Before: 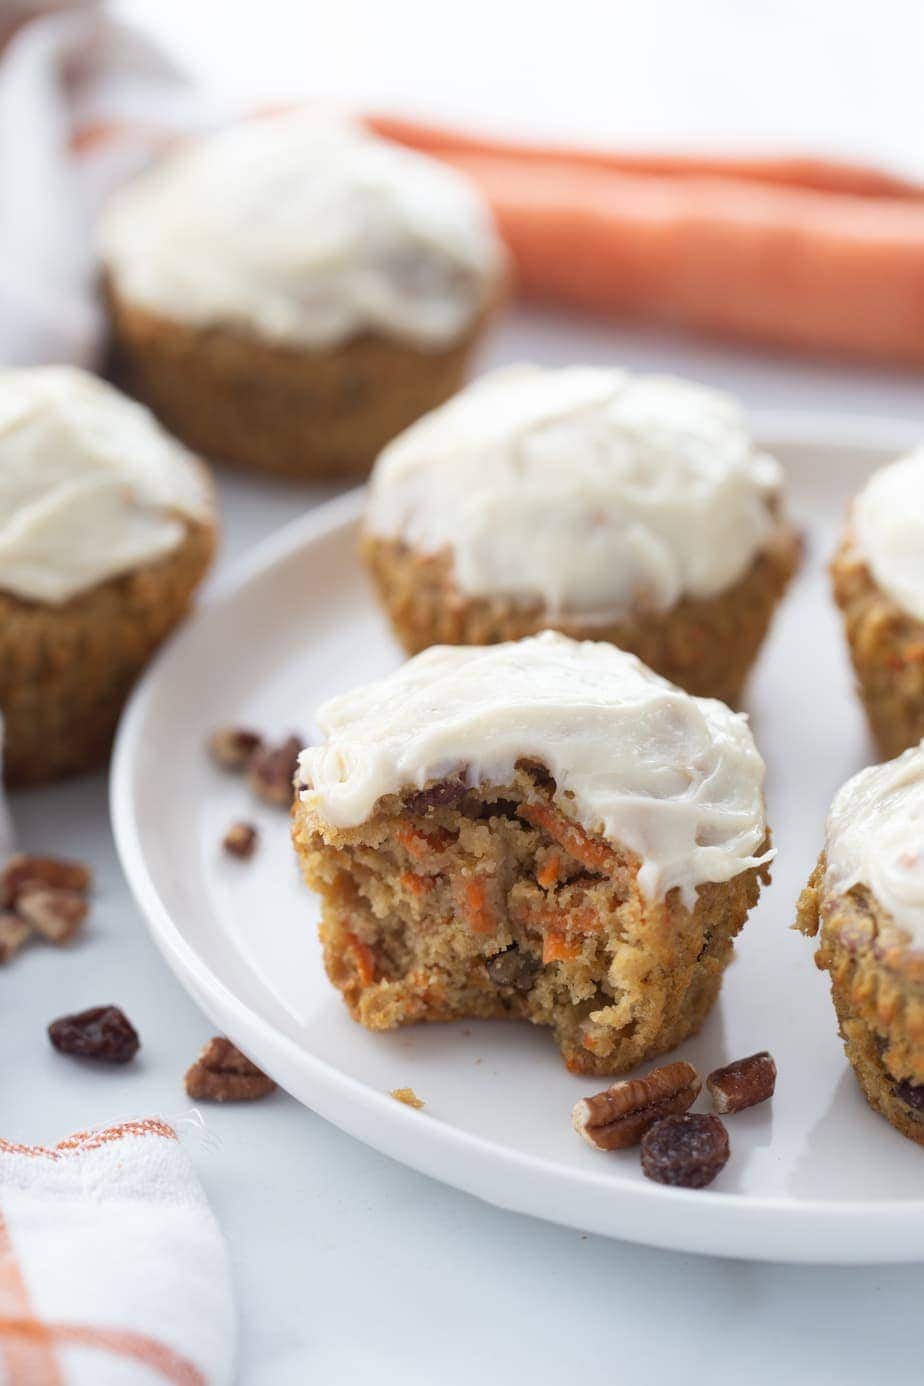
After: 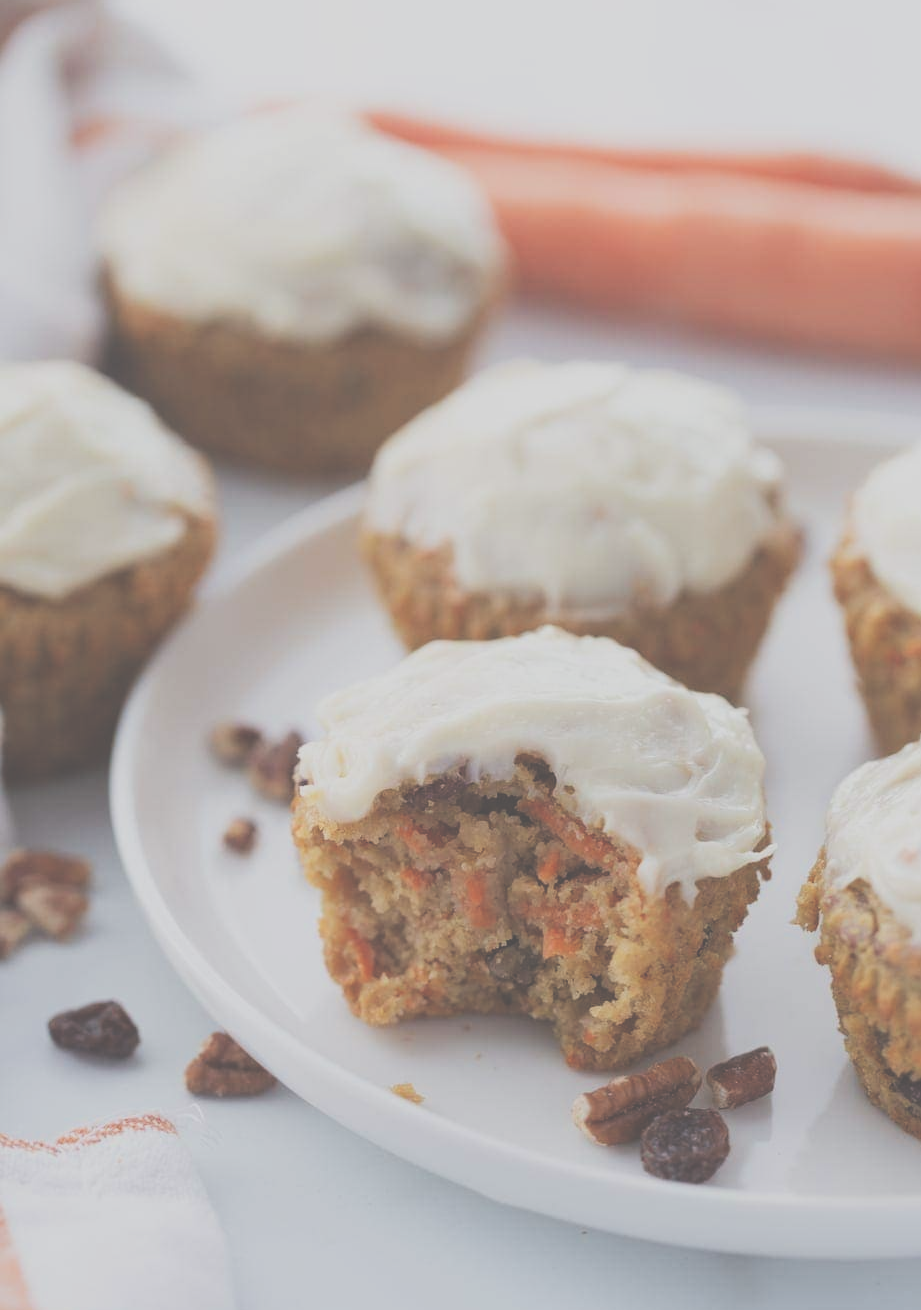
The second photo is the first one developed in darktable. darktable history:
crop: top 0.378%, right 0.256%, bottom 5.035%
exposure: black level correction -0.087, compensate exposure bias true, compensate highlight preservation false
filmic rgb: black relative exposure -7.65 EV, white relative exposure 4.56 EV, hardness 3.61, contrast 1.053
